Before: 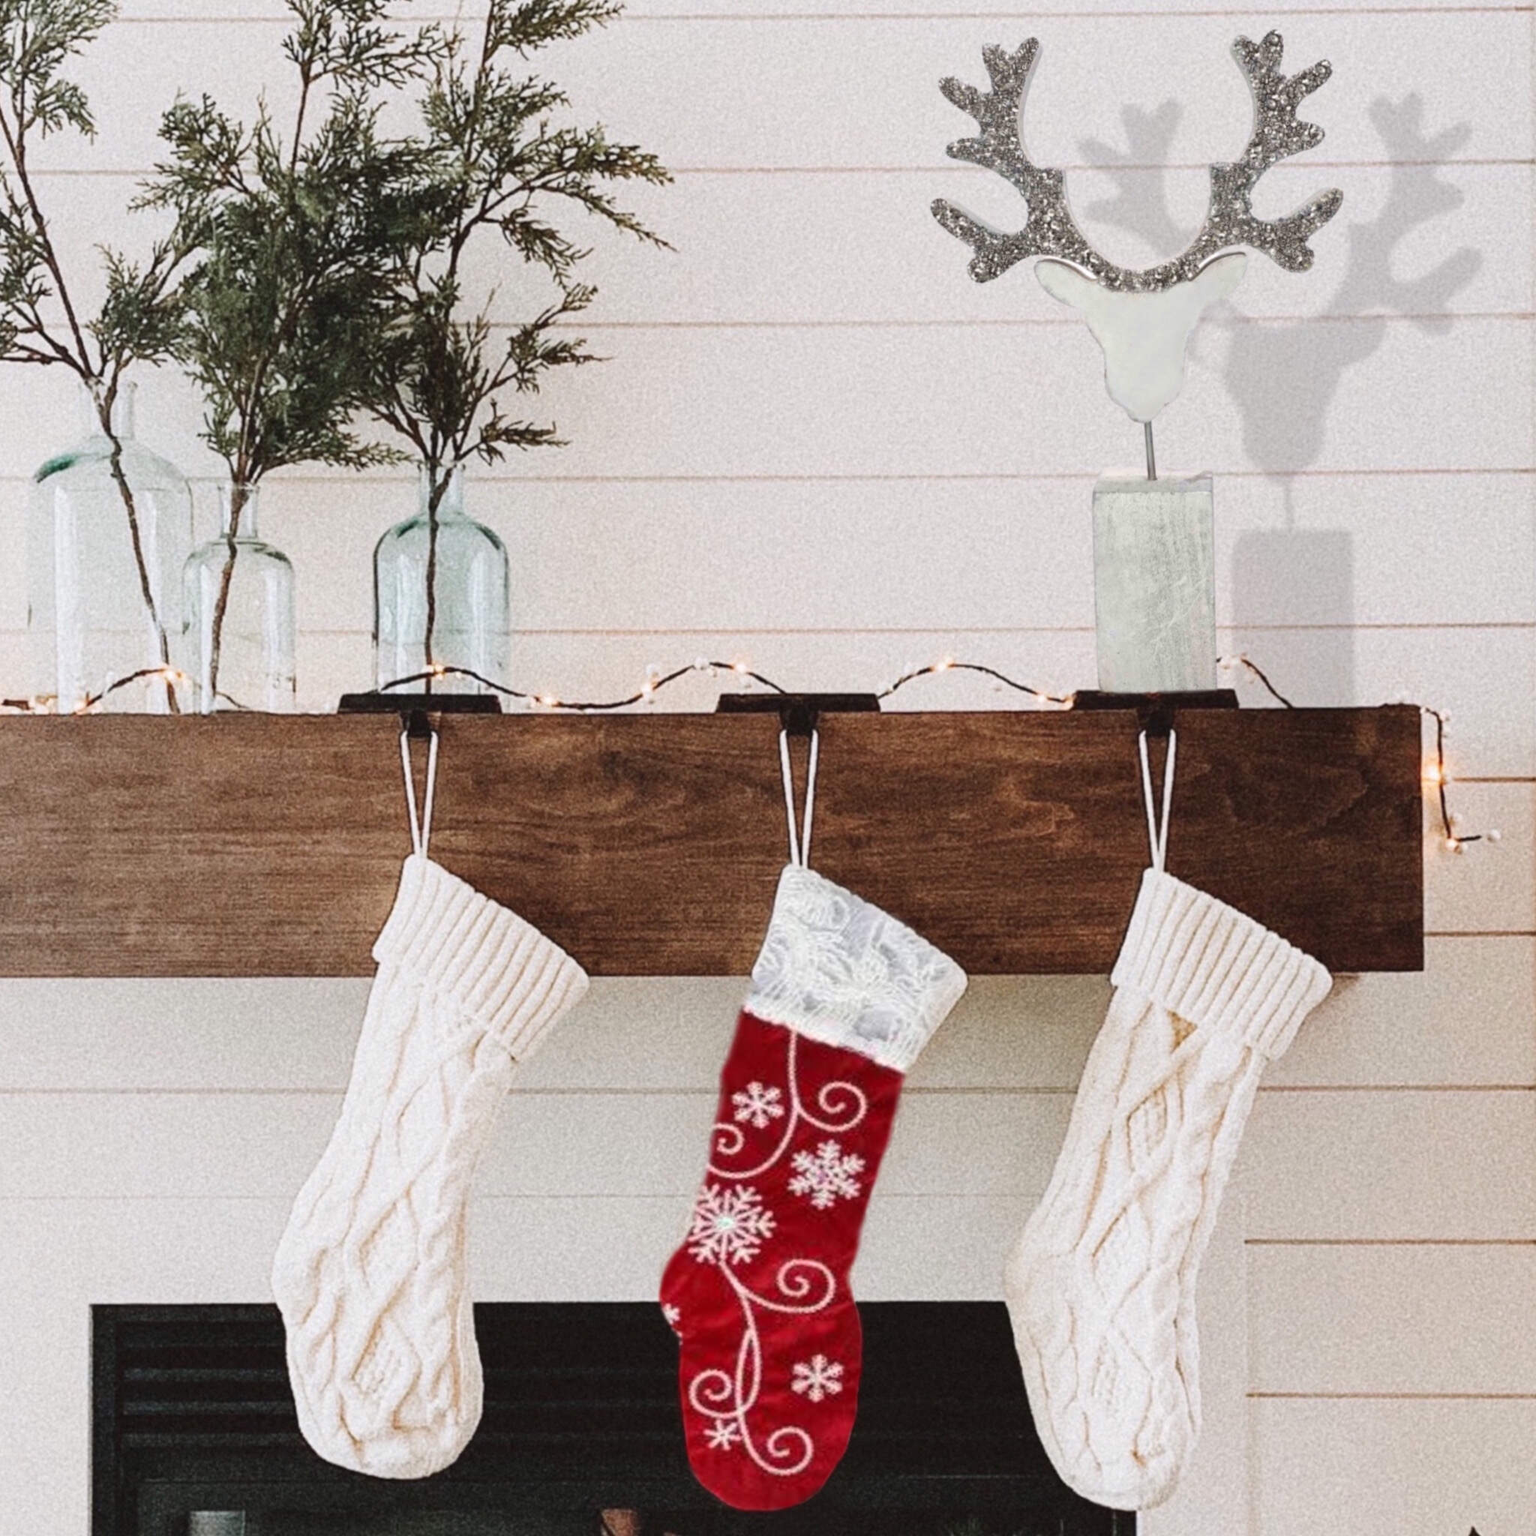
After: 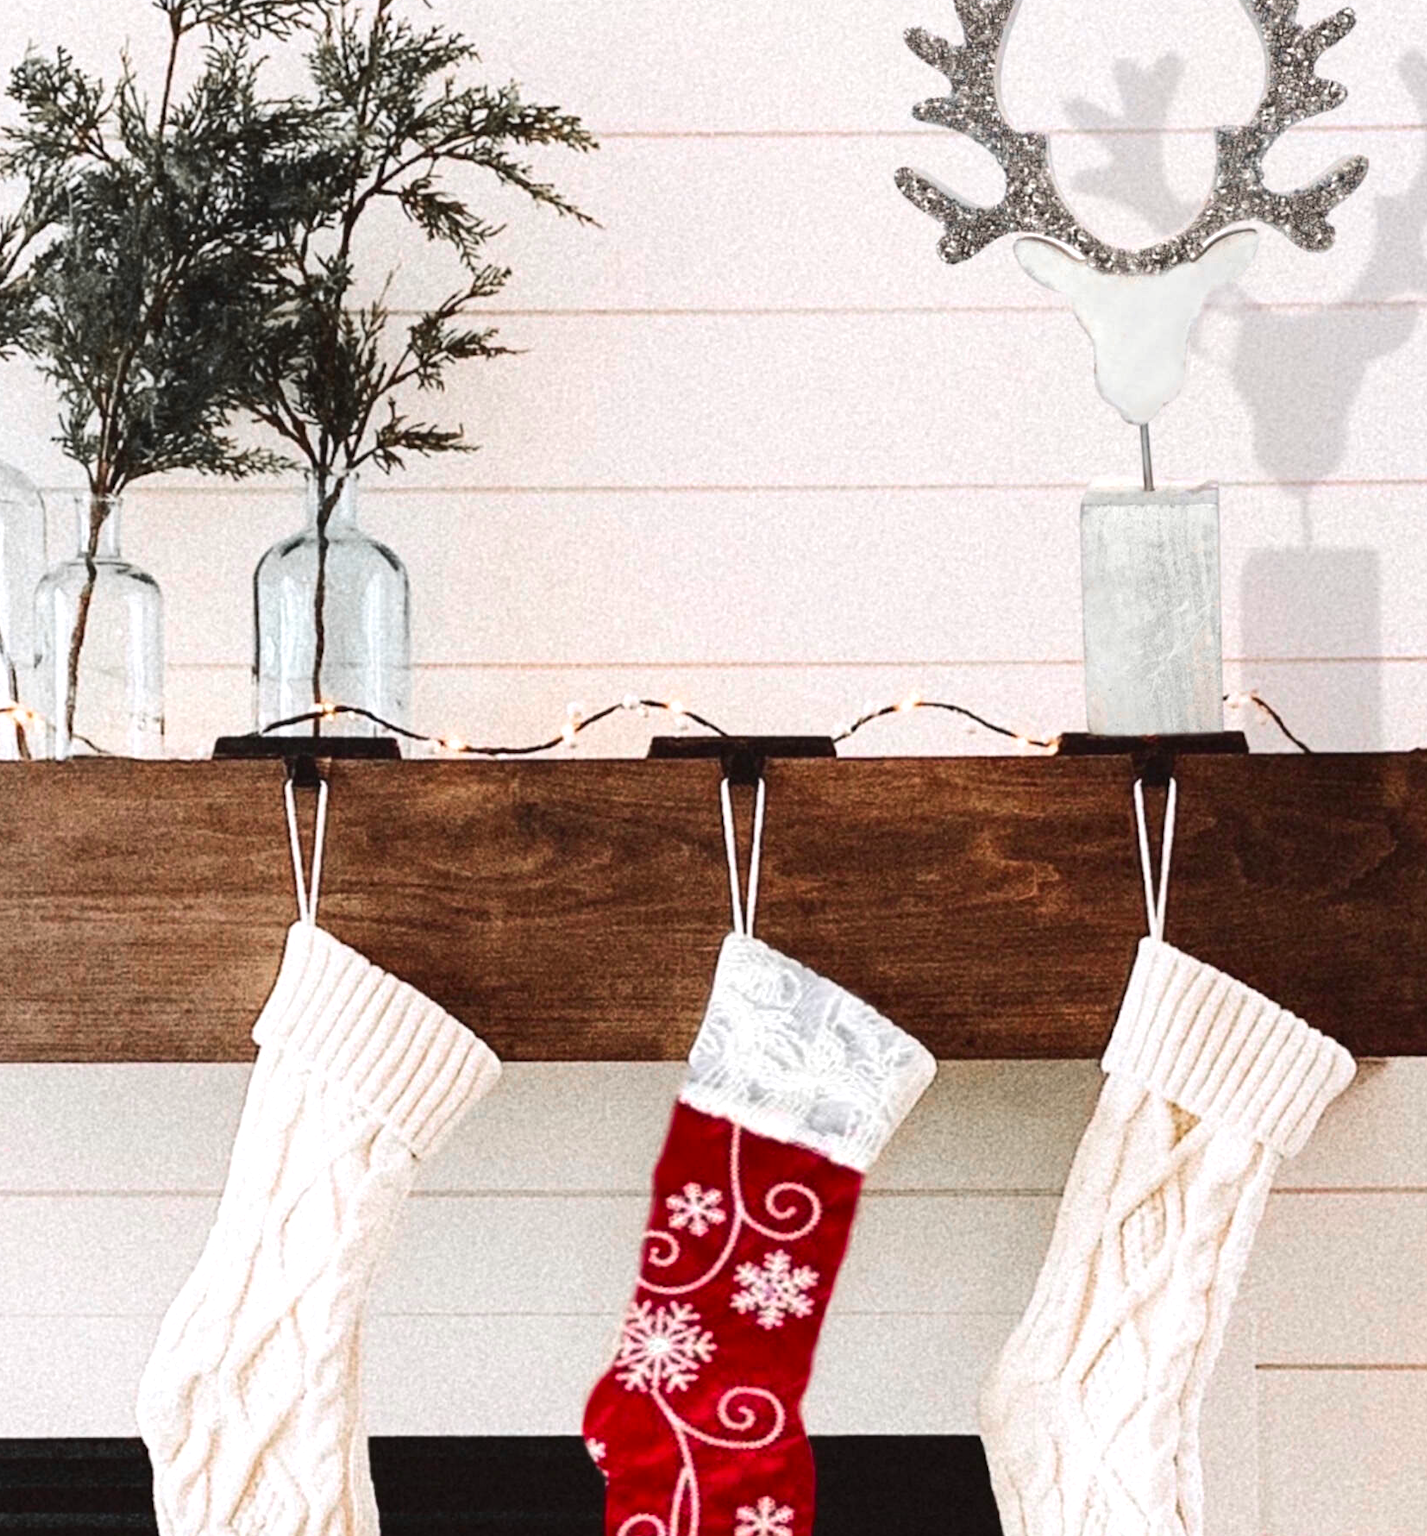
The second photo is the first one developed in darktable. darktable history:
crop: left 9.991%, top 3.513%, right 9.166%, bottom 9.516%
color zones: curves: ch1 [(0, 0.679) (0.143, 0.647) (0.286, 0.261) (0.378, -0.011) (0.571, 0.396) (0.714, 0.399) (0.857, 0.406) (1, 0.679)]
tone equalizer: -8 EV -0.399 EV, -7 EV -0.39 EV, -6 EV -0.33 EV, -5 EV -0.262 EV, -3 EV 0.255 EV, -2 EV 0.344 EV, -1 EV 0.385 EV, +0 EV 0.392 EV, edges refinement/feathering 500, mask exposure compensation -1.57 EV, preserve details no
